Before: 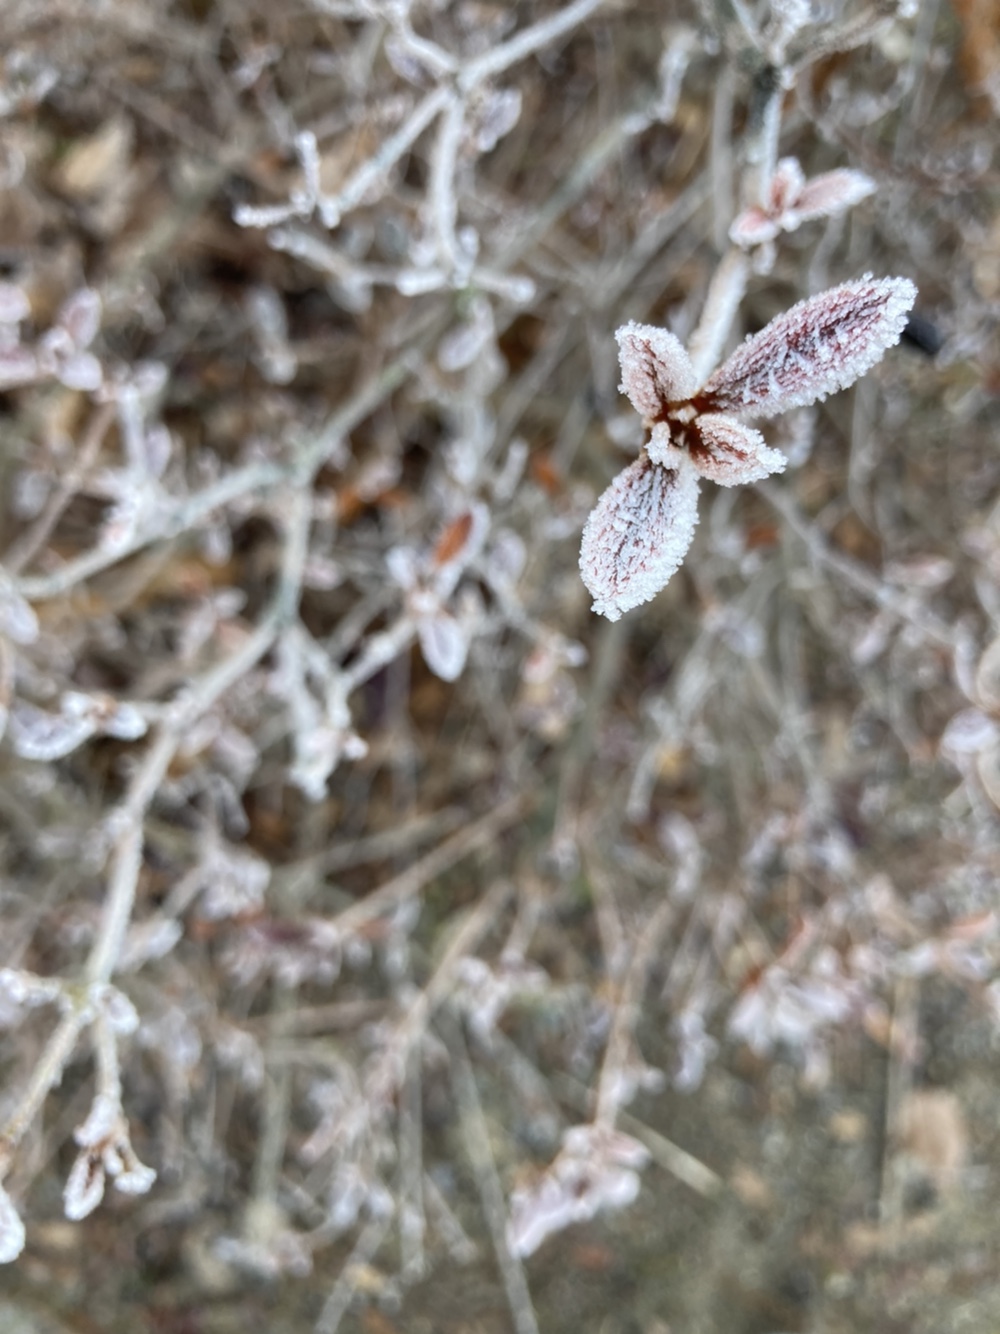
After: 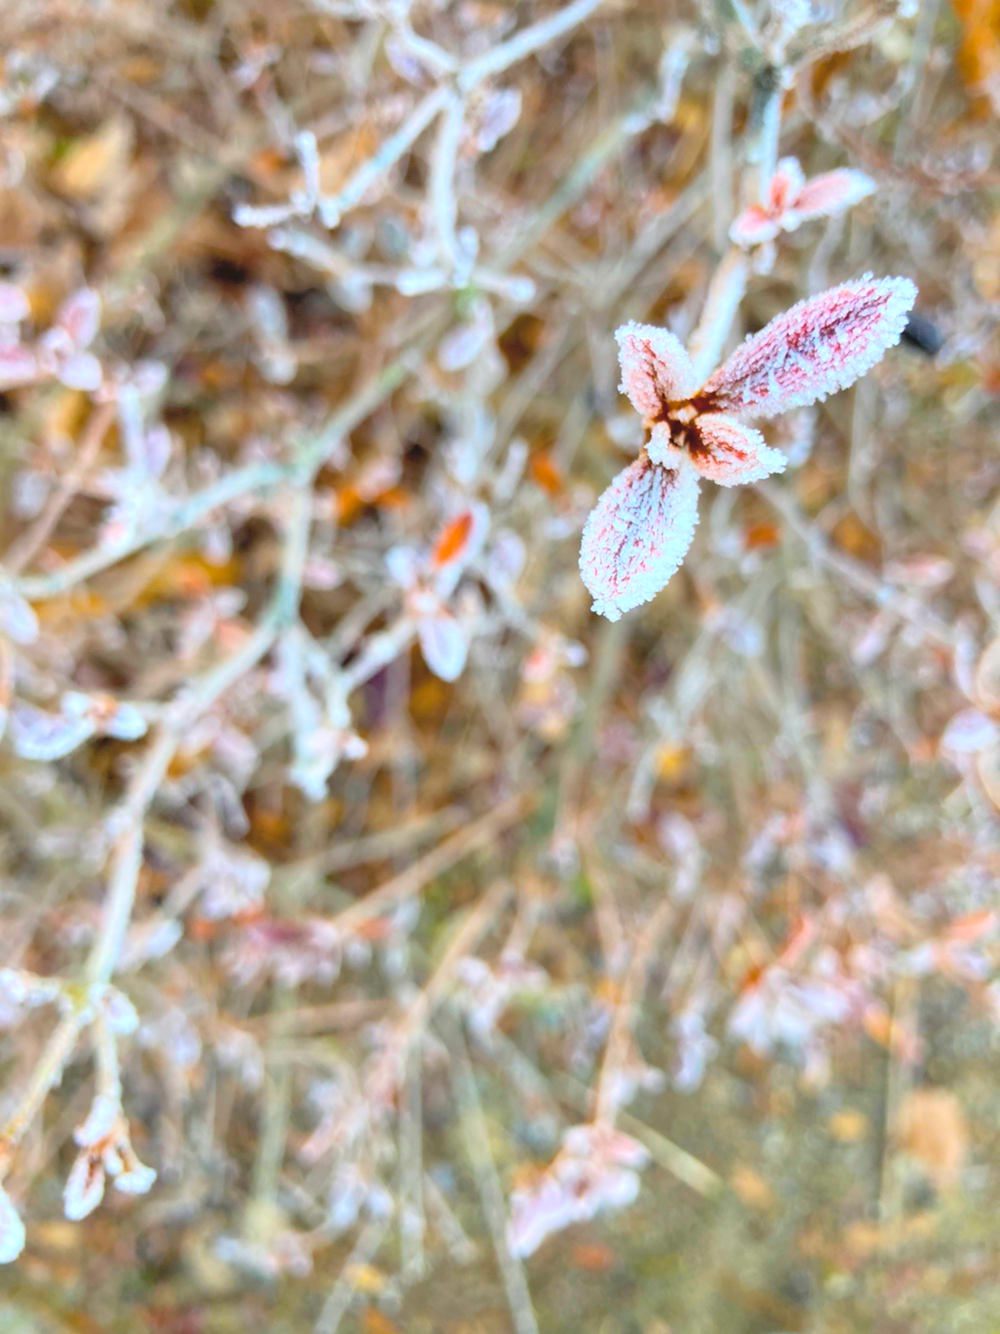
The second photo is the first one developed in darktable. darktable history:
color balance rgb: linear chroma grading › global chroma 24.679%, perceptual saturation grading › global saturation 31.154%, global vibrance 34.364%
contrast brightness saturation: contrast 0.095, brightness 0.311, saturation 0.143
